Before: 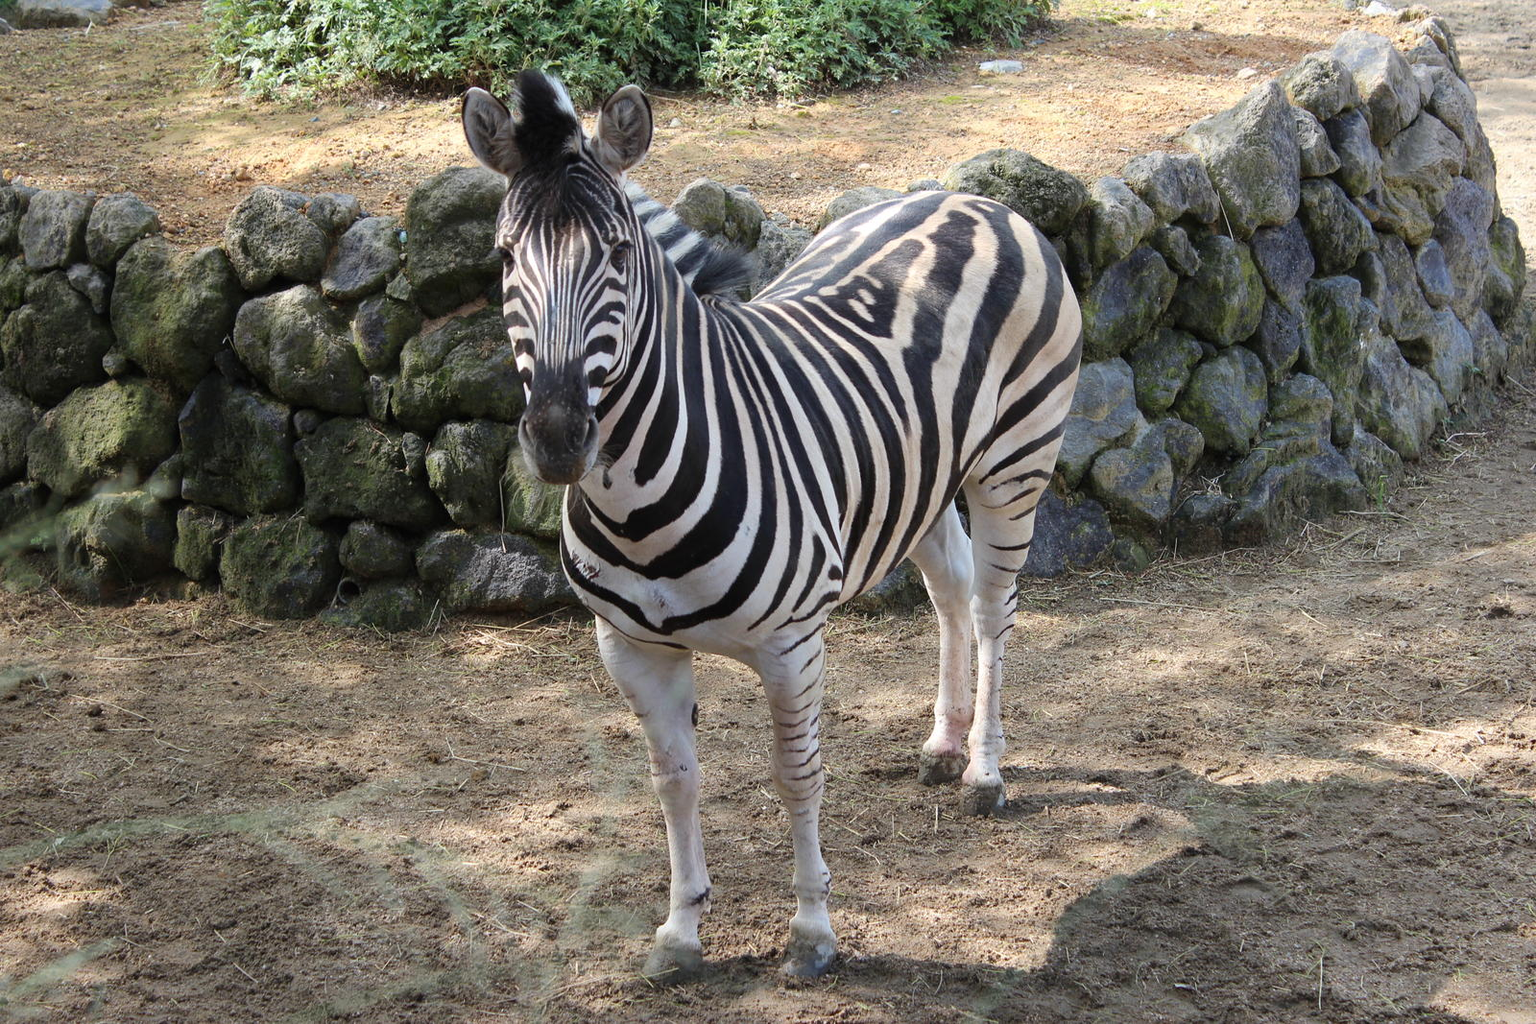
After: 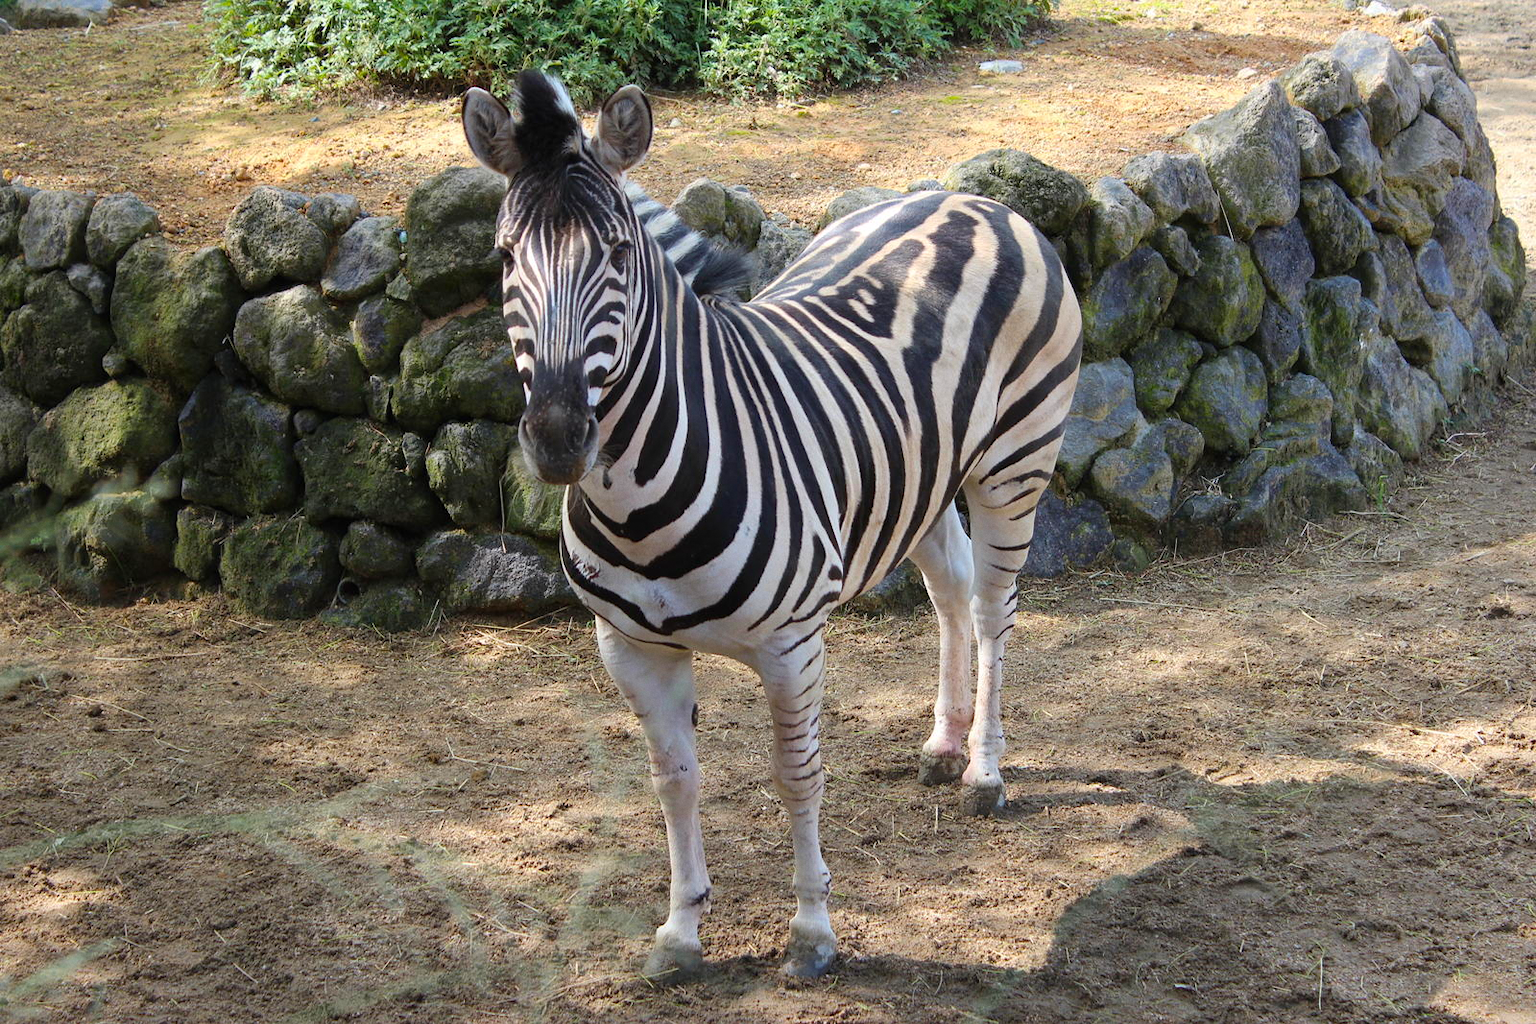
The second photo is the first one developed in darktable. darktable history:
color balance rgb: perceptual saturation grading › global saturation 20%, global vibrance 20%
grain: coarseness 14.57 ISO, strength 8.8%
